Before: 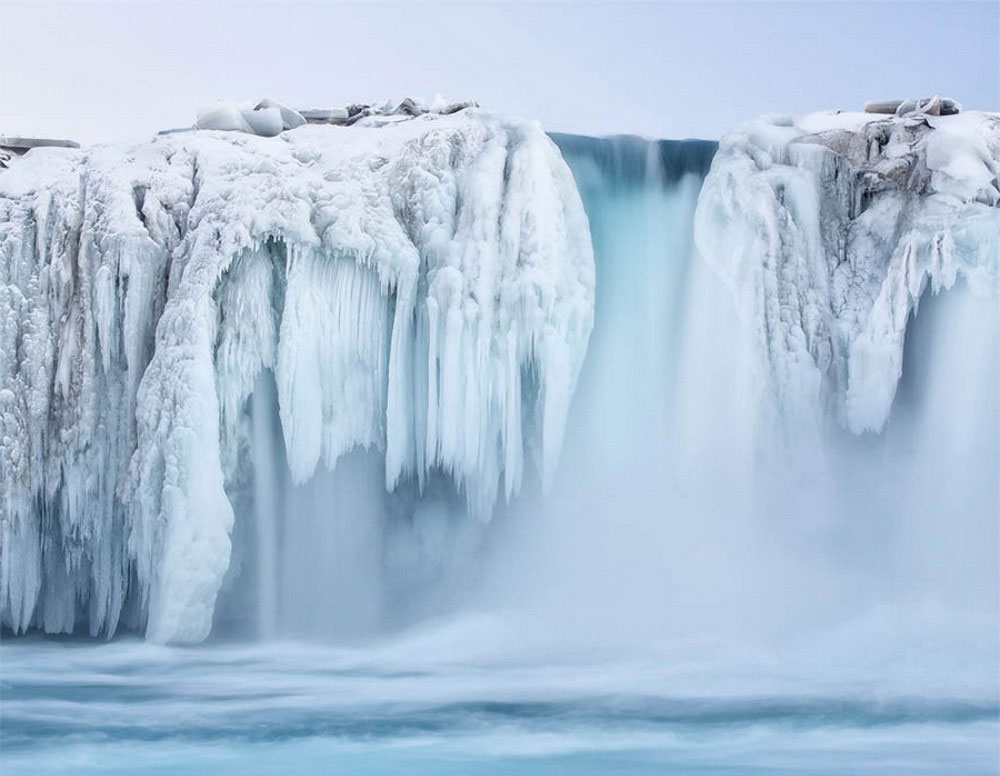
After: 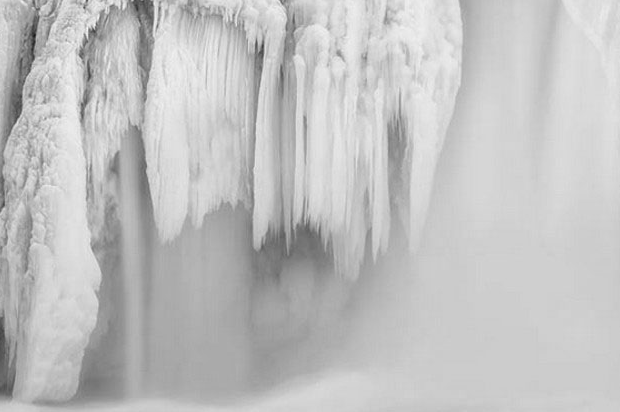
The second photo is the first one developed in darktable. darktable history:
monochrome: on, module defaults
crop: left 13.312%, top 31.28%, right 24.627%, bottom 15.582%
